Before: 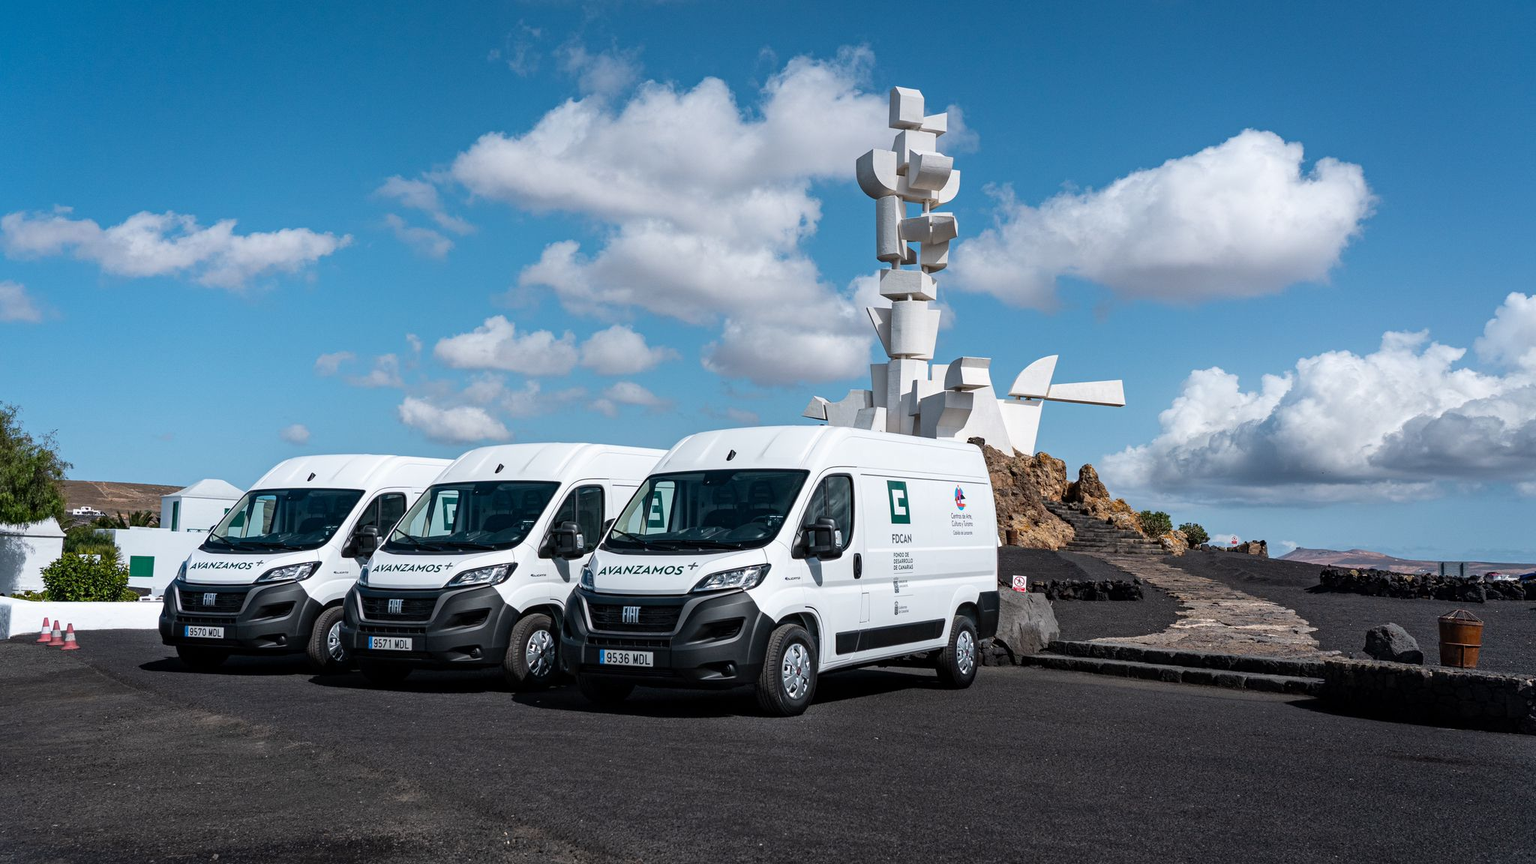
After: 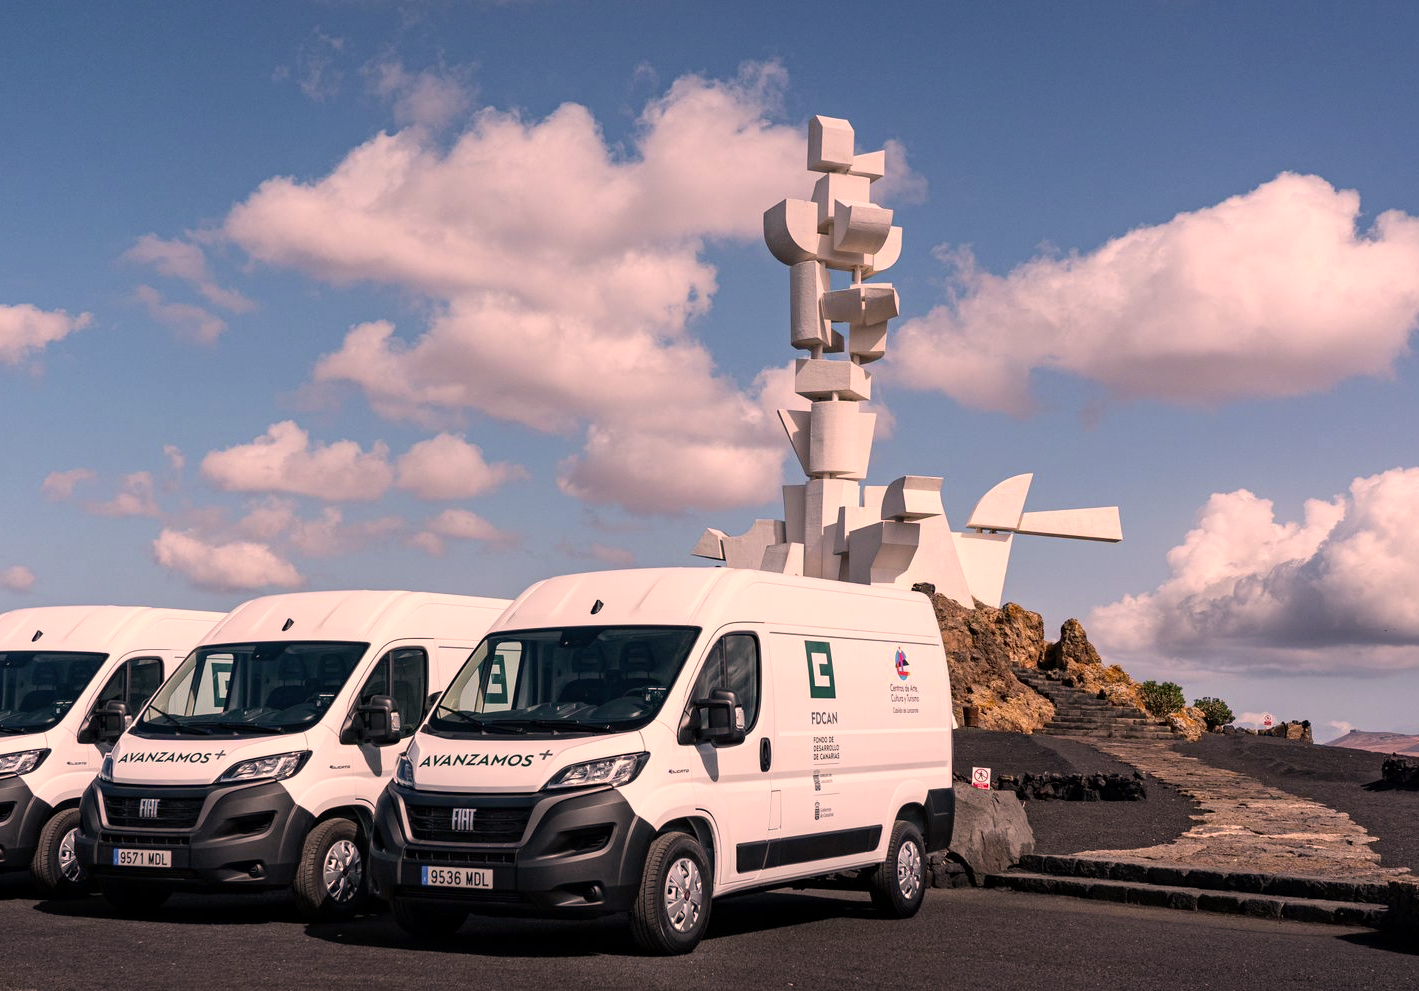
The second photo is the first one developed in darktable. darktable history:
crop: left 18.479%, right 12.2%, bottom 13.971%
color correction: highlights a* 21.16, highlights b* 19.61
